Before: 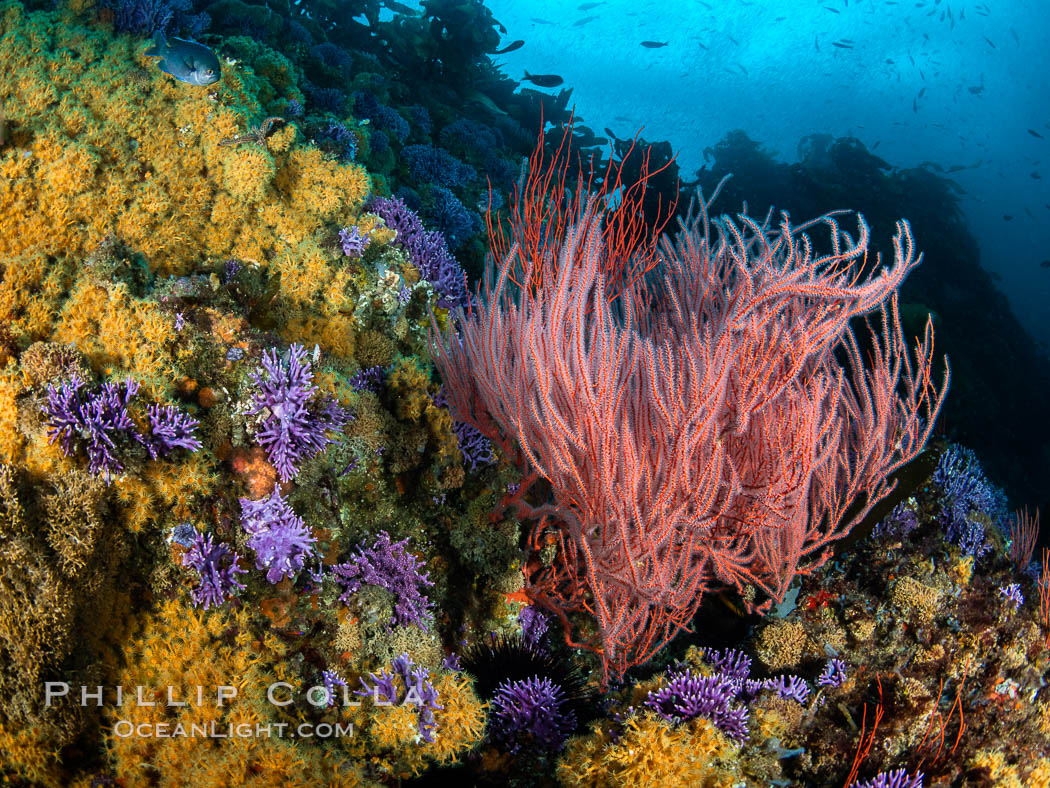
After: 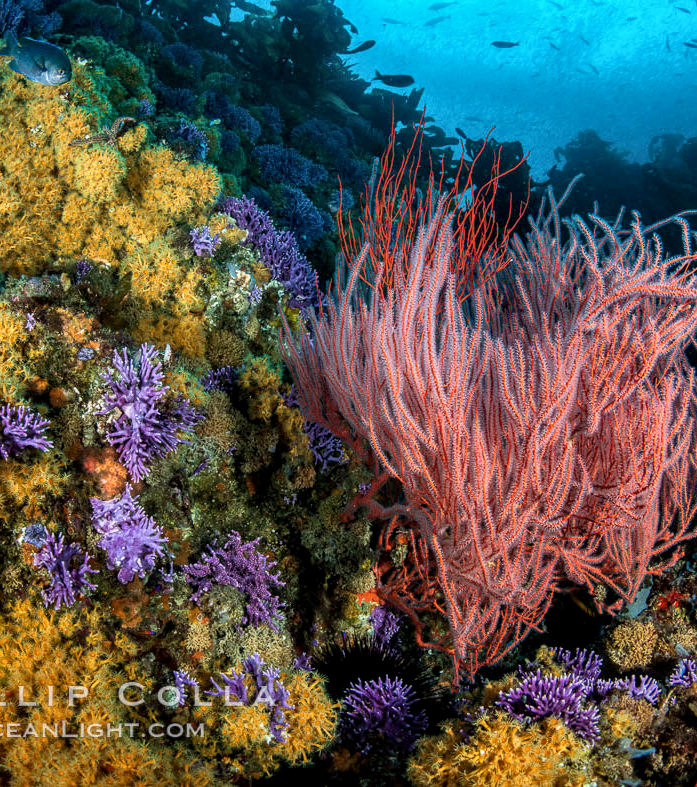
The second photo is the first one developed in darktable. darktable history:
crop and rotate: left 14.315%, right 19.249%
local contrast: on, module defaults
